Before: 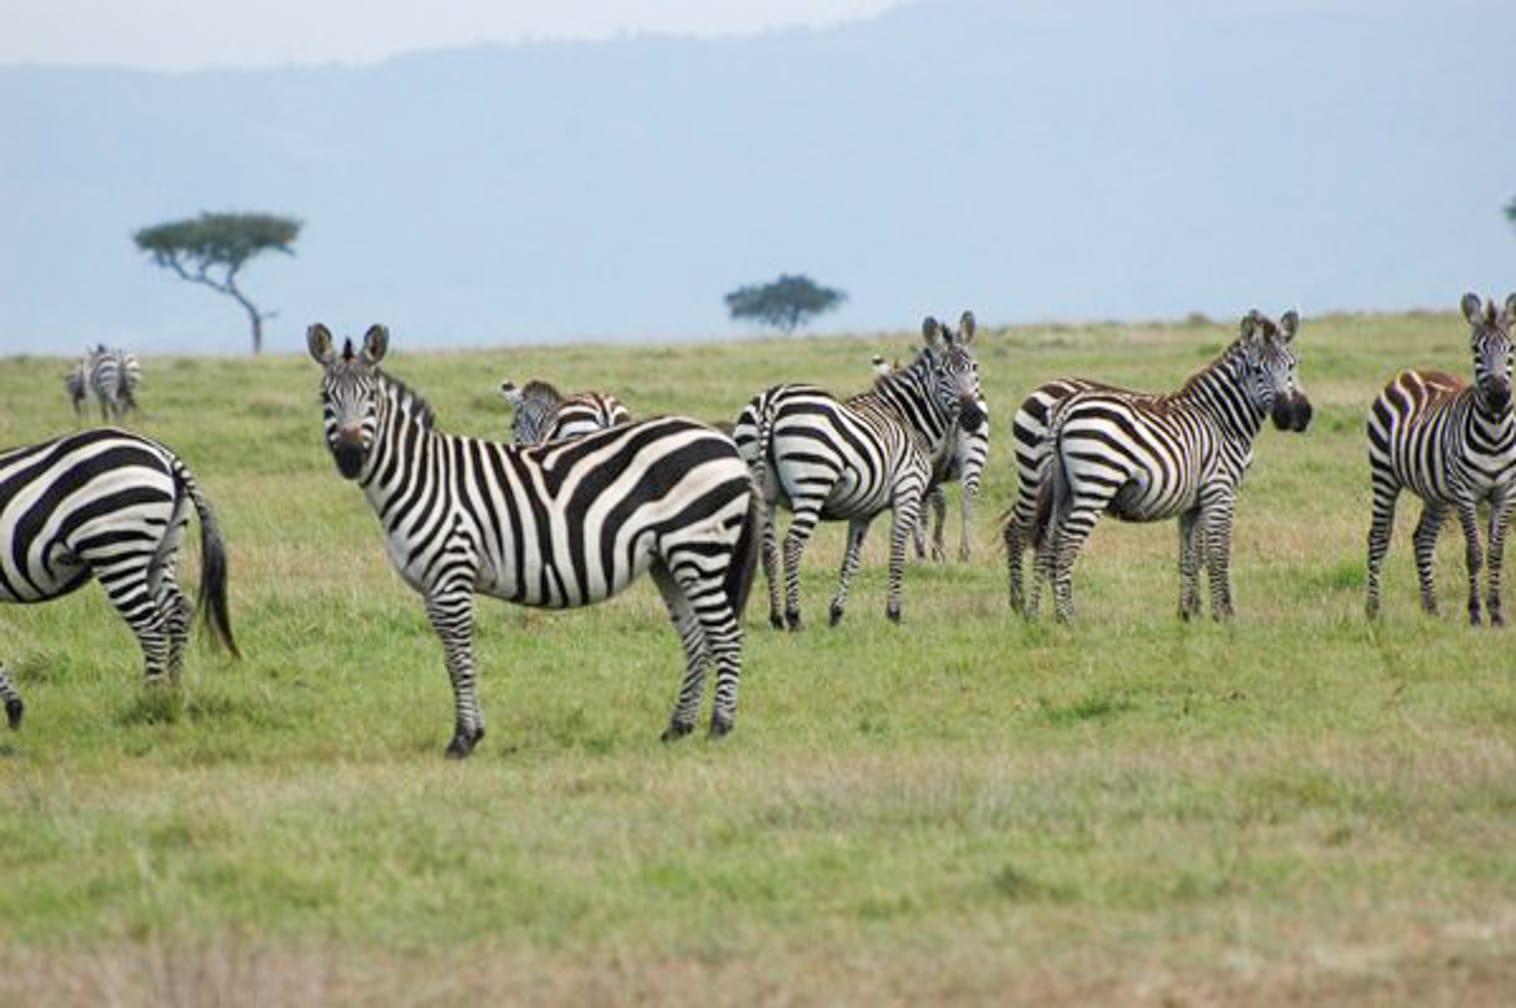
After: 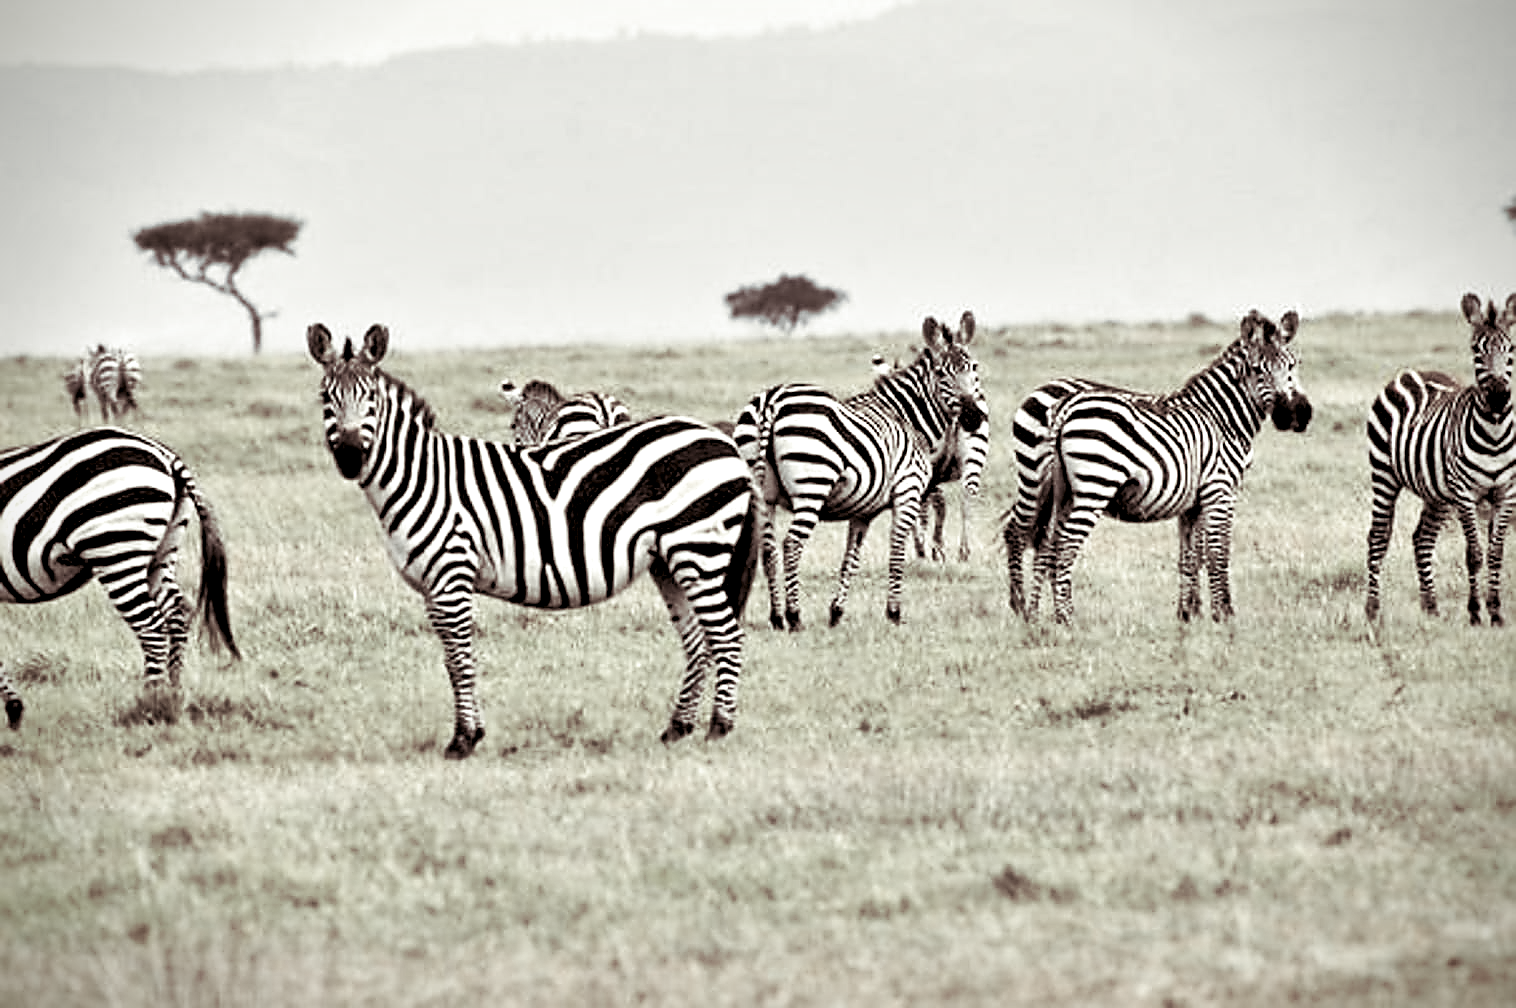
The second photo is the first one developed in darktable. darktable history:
exposure: exposure 0.2 EV, compensate highlight preservation false
shadows and highlights: shadows 32, highlights -32, soften with gaussian
tone curve: curves: ch0 [(0, 0) (0.004, 0.001) (0.133, 0.112) (0.325, 0.362) (0.832, 0.893) (1, 1)], color space Lab, linked channels, preserve colors none
contrast brightness saturation: brightness 0.18, saturation -0.5
vignetting: fall-off start 88.53%, fall-off radius 44.2%, saturation 0.376, width/height ratio 1.161
levels: levels [0.116, 0.574, 1]
color zones: curves: ch1 [(0, 0.831) (0.08, 0.771) (0.157, 0.268) (0.241, 0.207) (0.562, -0.005) (0.714, -0.013) (0.876, 0.01) (1, 0.831)]
split-toning: shadows › saturation 0.24, highlights › hue 54°, highlights › saturation 0.24
contrast equalizer: octaves 7, y [[0.528, 0.548, 0.563, 0.562, 0.546, 0.526], [0.55 ×6], [0 ×6], [0 ×6], [0 ×6]]
color correction: highlights a* -5.3, highlights b* 9.8, shadows a* 9.8, shadows b* 24.26
local contrast: mode bilateral grid, contrast 25, coarseness 60, detail 151%, midtone range 0.2
sharpen: radius 1.4, amount 1.25, threshold 0.7
